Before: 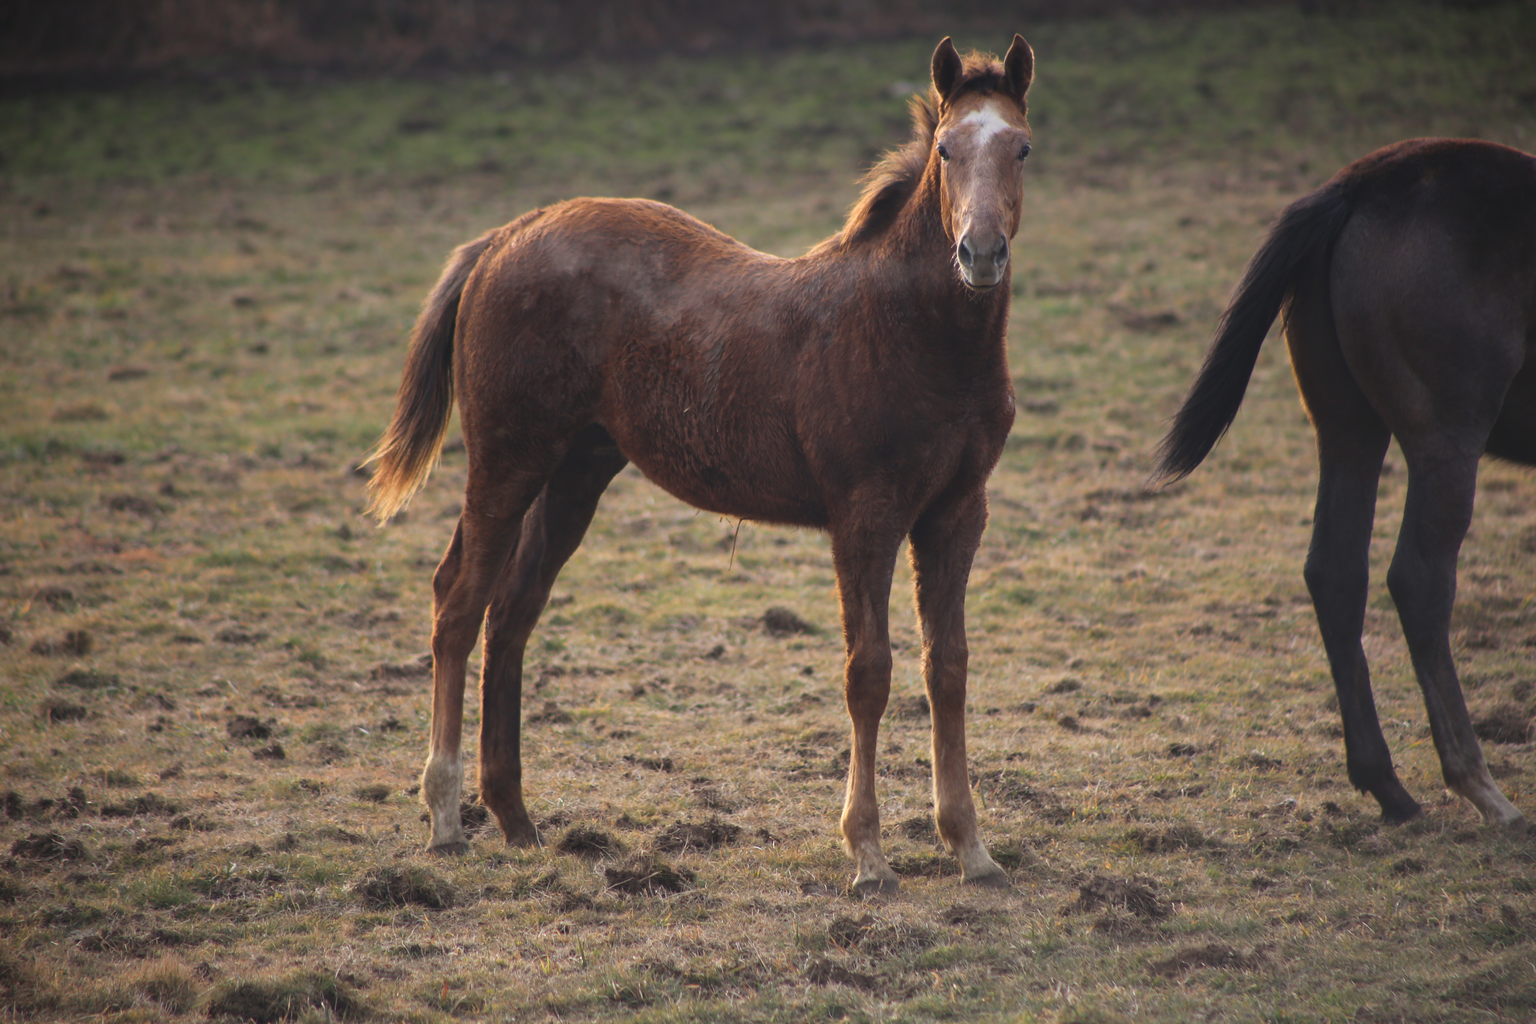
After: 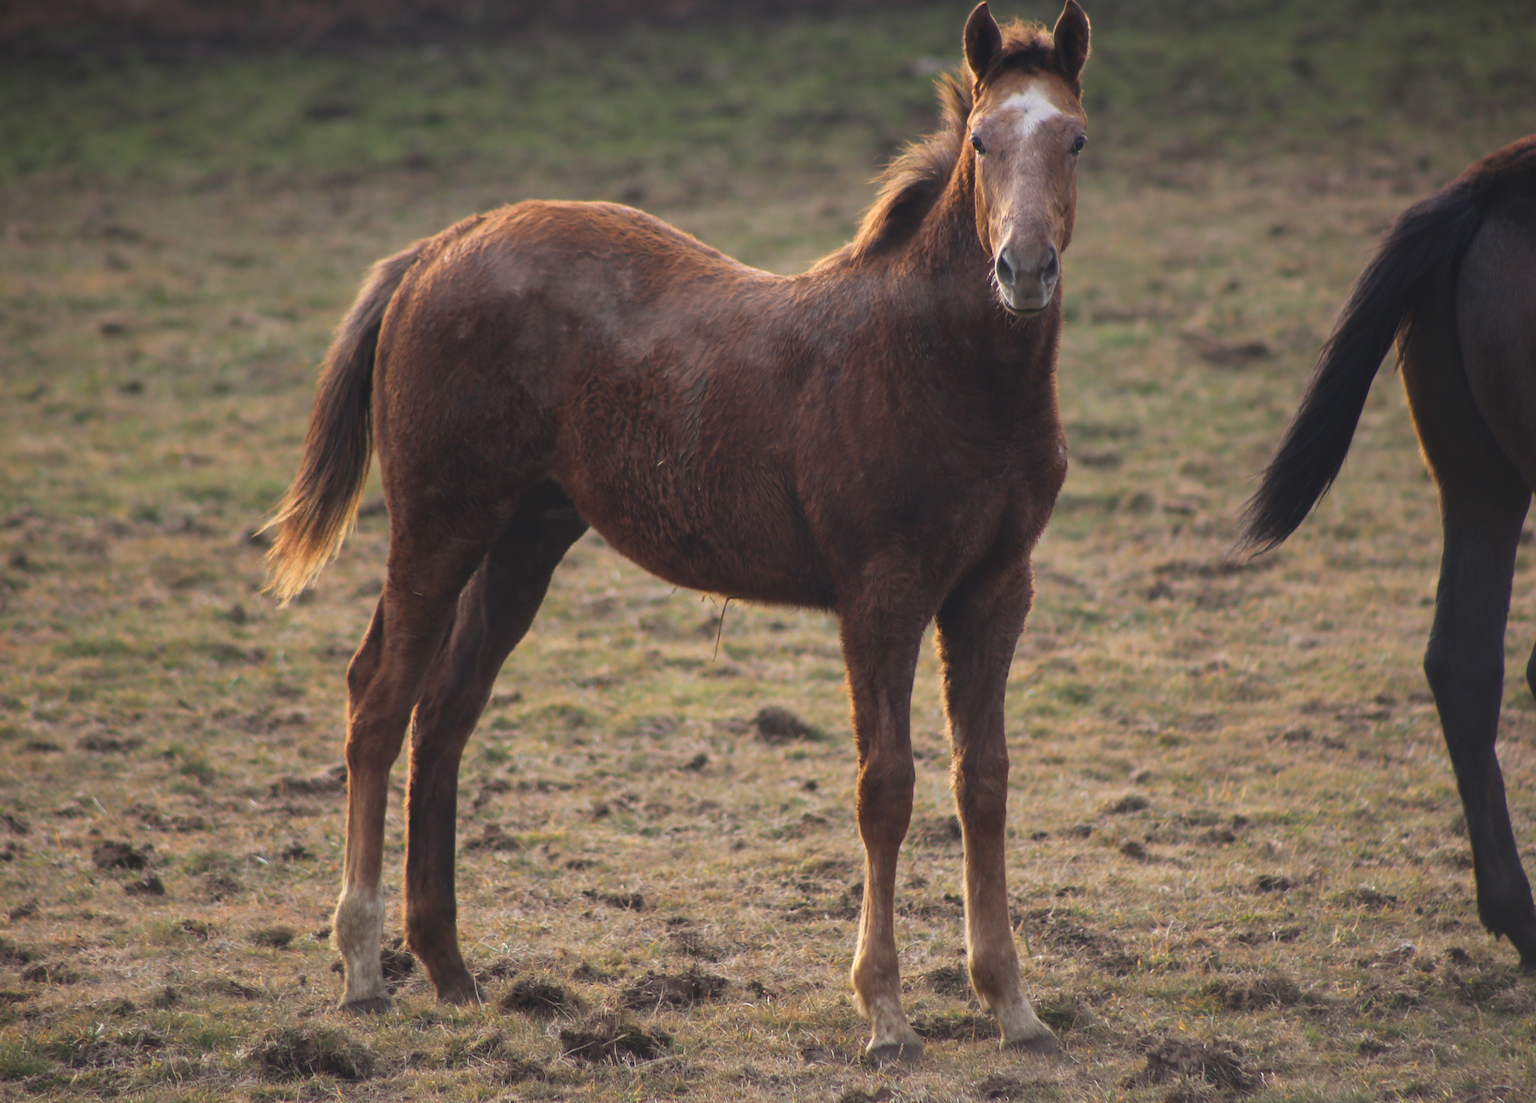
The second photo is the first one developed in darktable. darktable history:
crop: left 9.947%, top 3.504%, right 9.171%, bottom 9.319%
